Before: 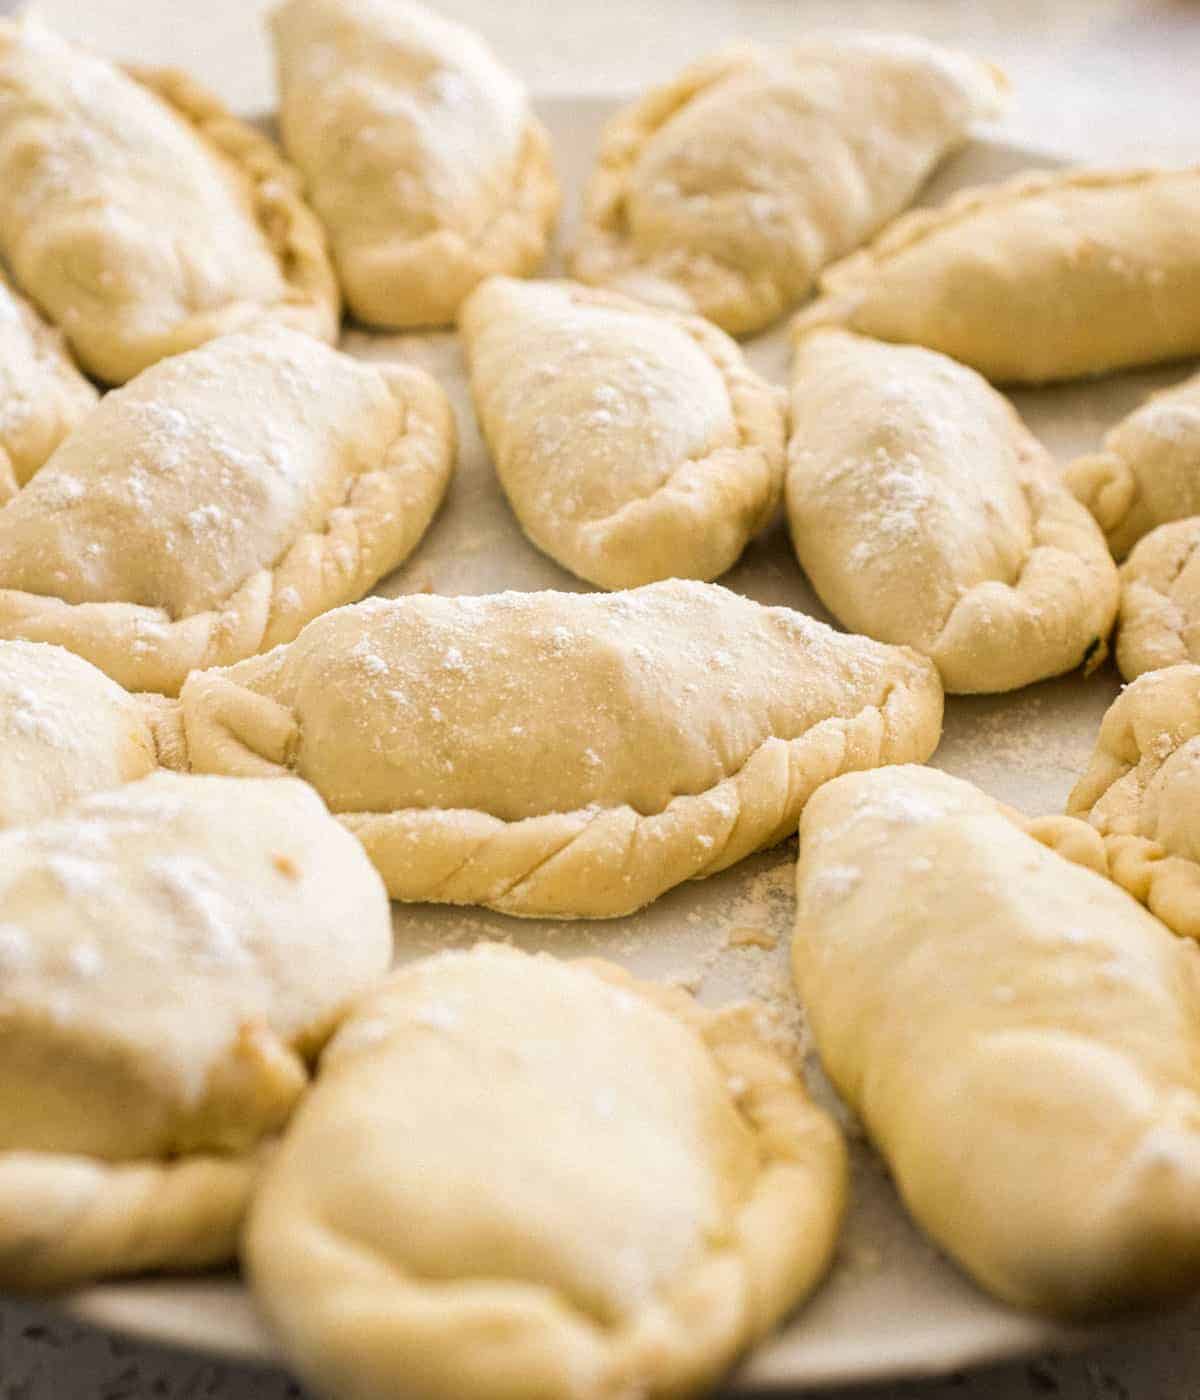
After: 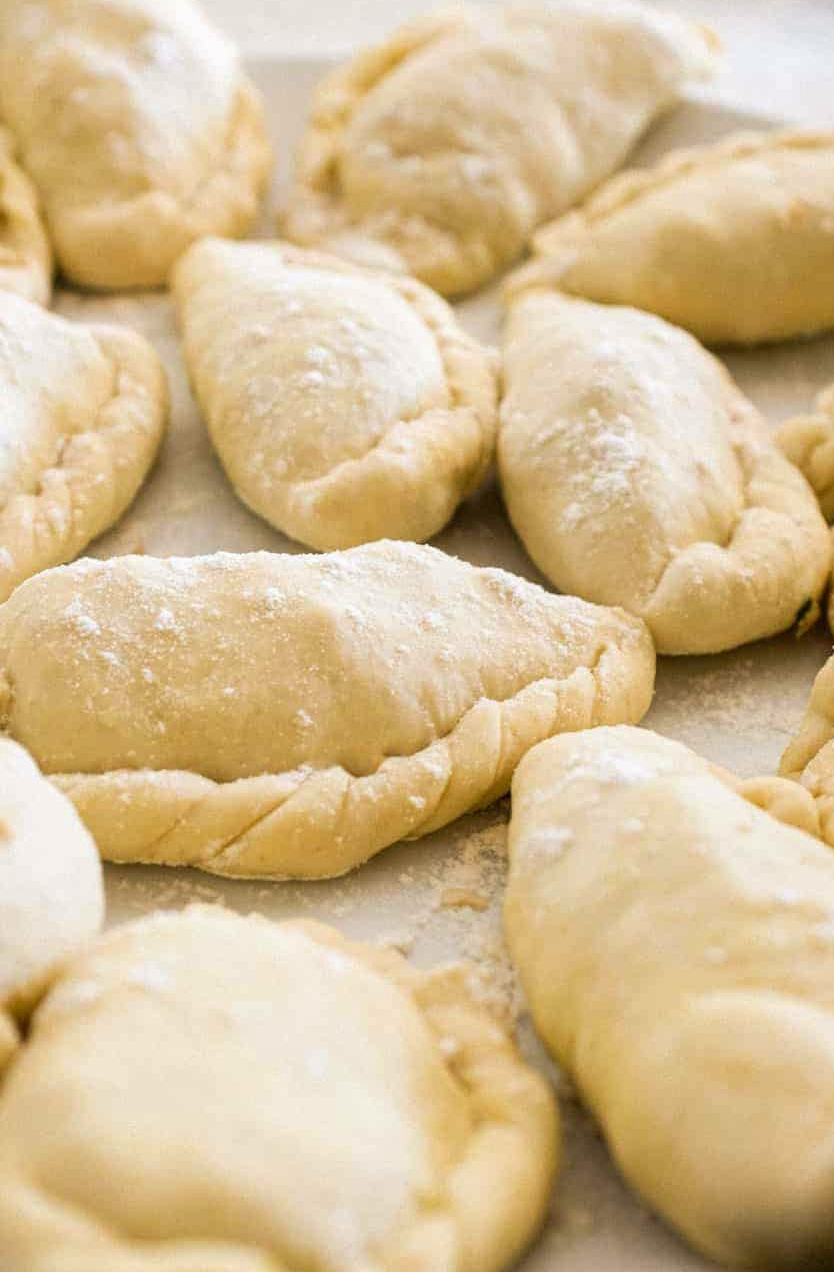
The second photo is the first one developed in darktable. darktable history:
crop and rotate: left 24.034%, top 2.838%, right 6.406%, bottom 6.299%
white balance: red 0.988, blue 1.017
